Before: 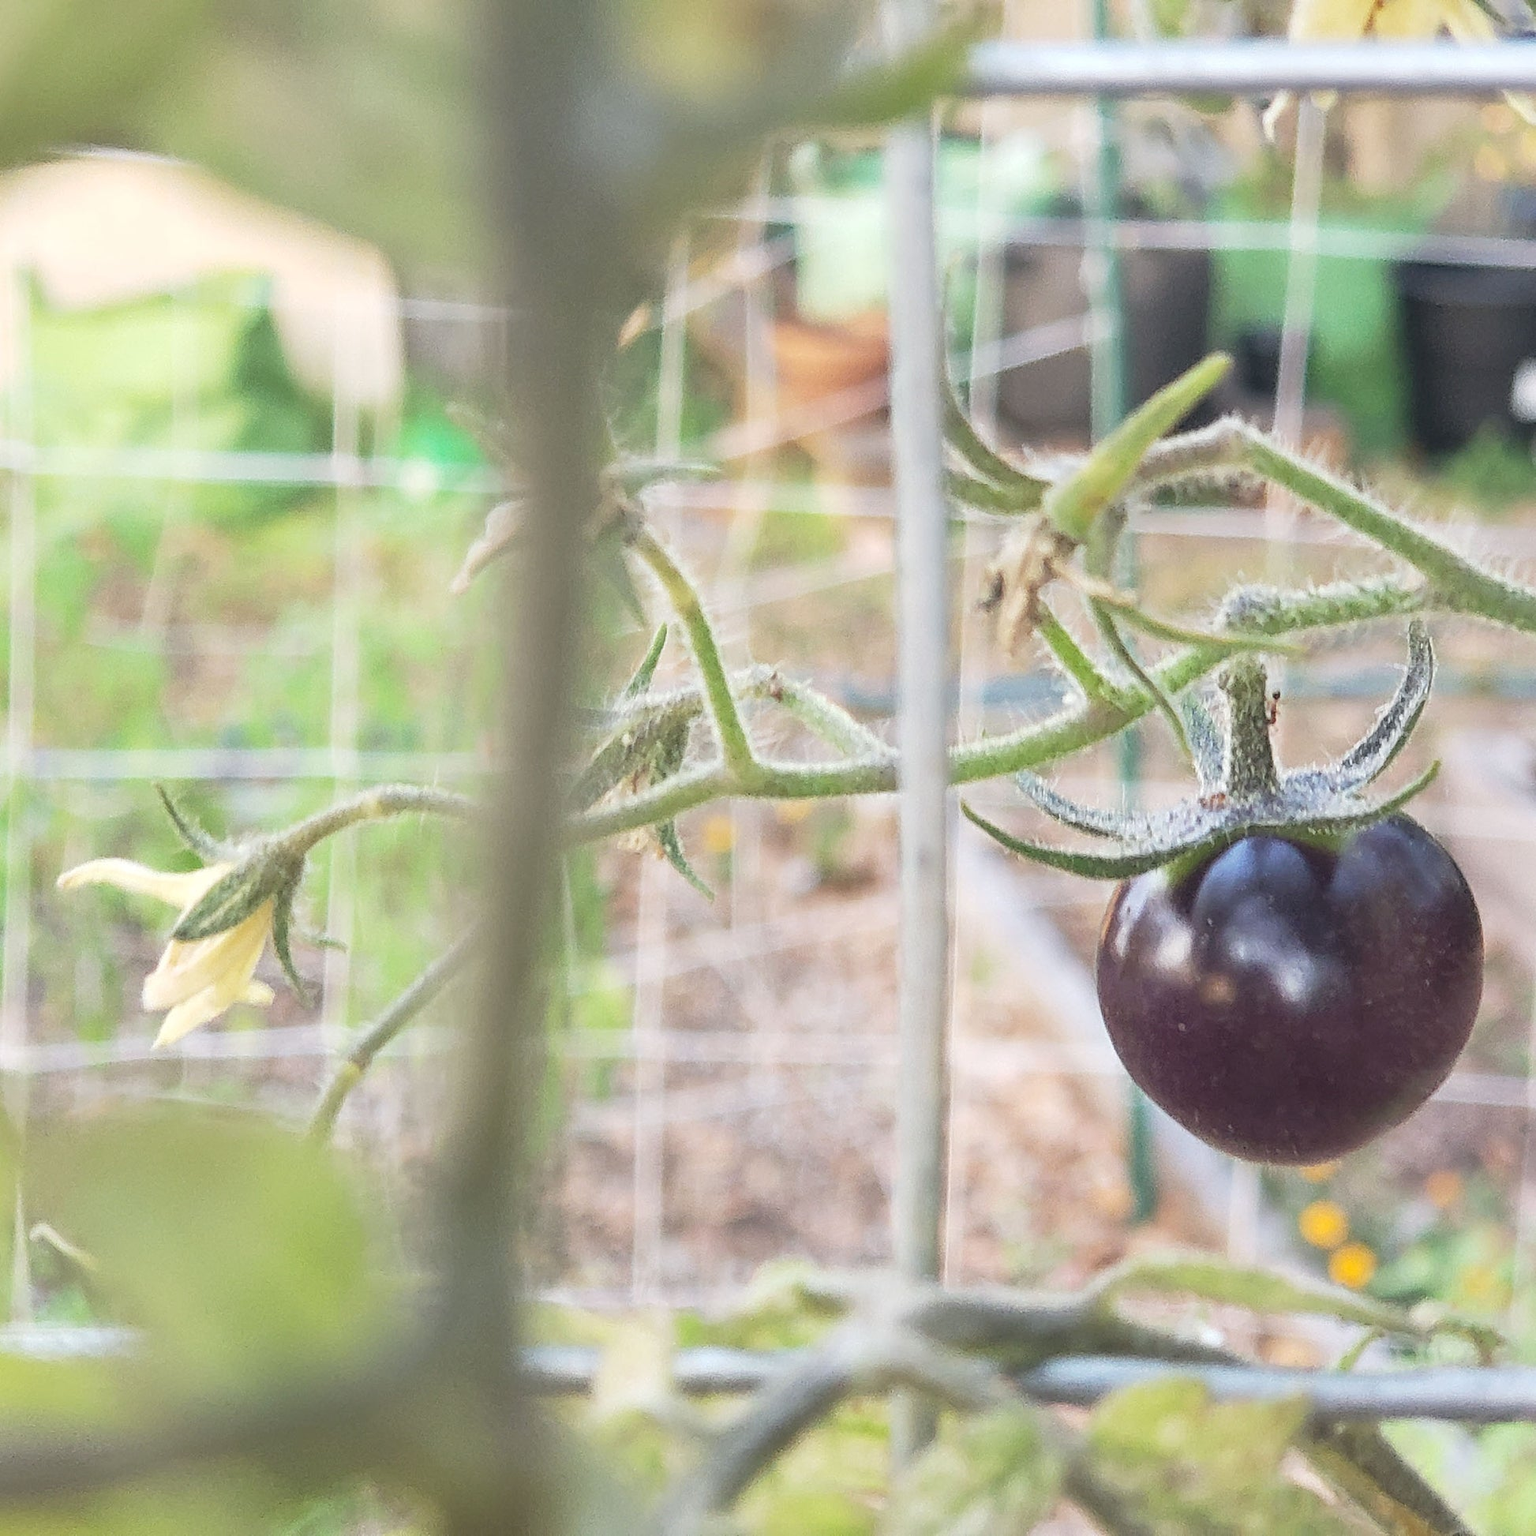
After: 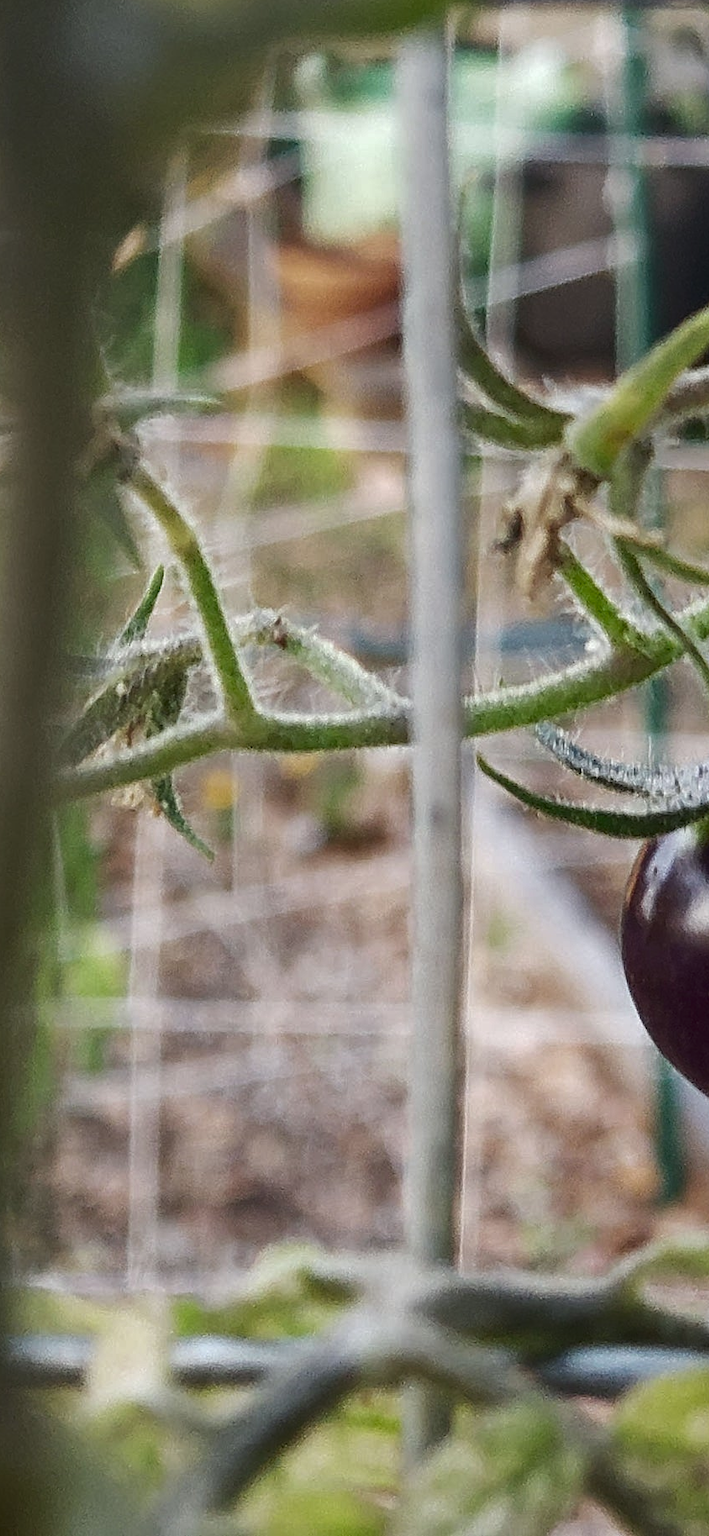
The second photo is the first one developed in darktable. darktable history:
contrast brightness saturation: brightness -0.52
crop: left 33.452%, top 6.025%, right 23.155%
